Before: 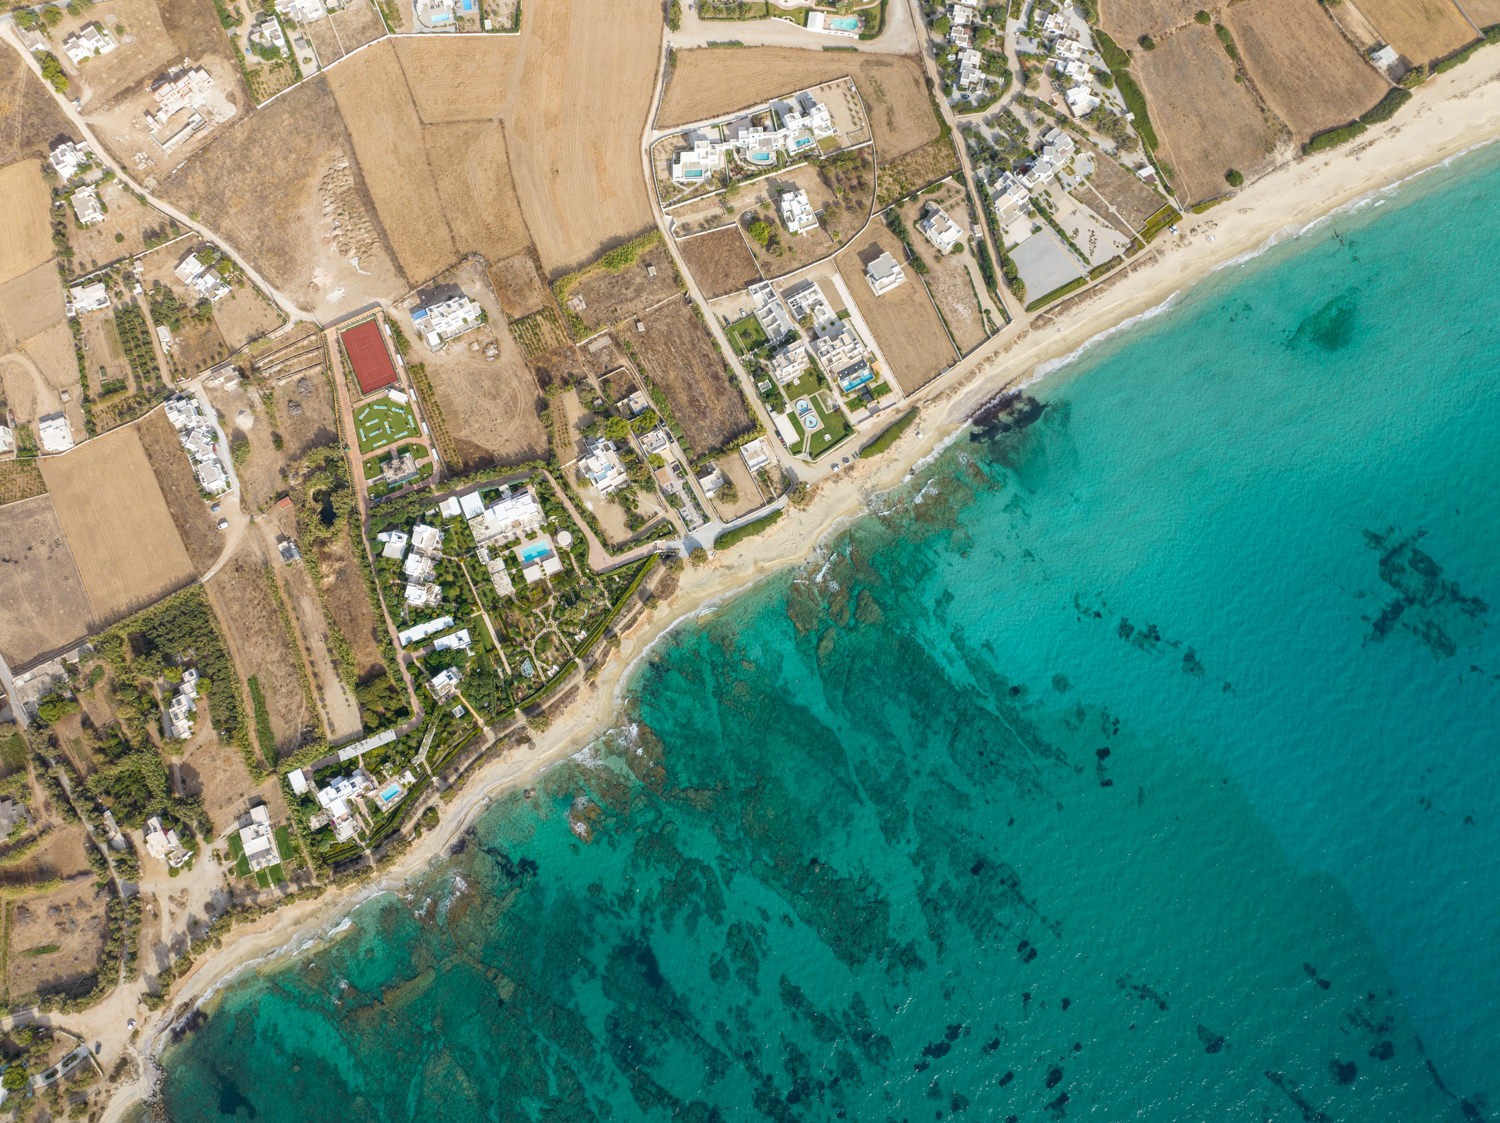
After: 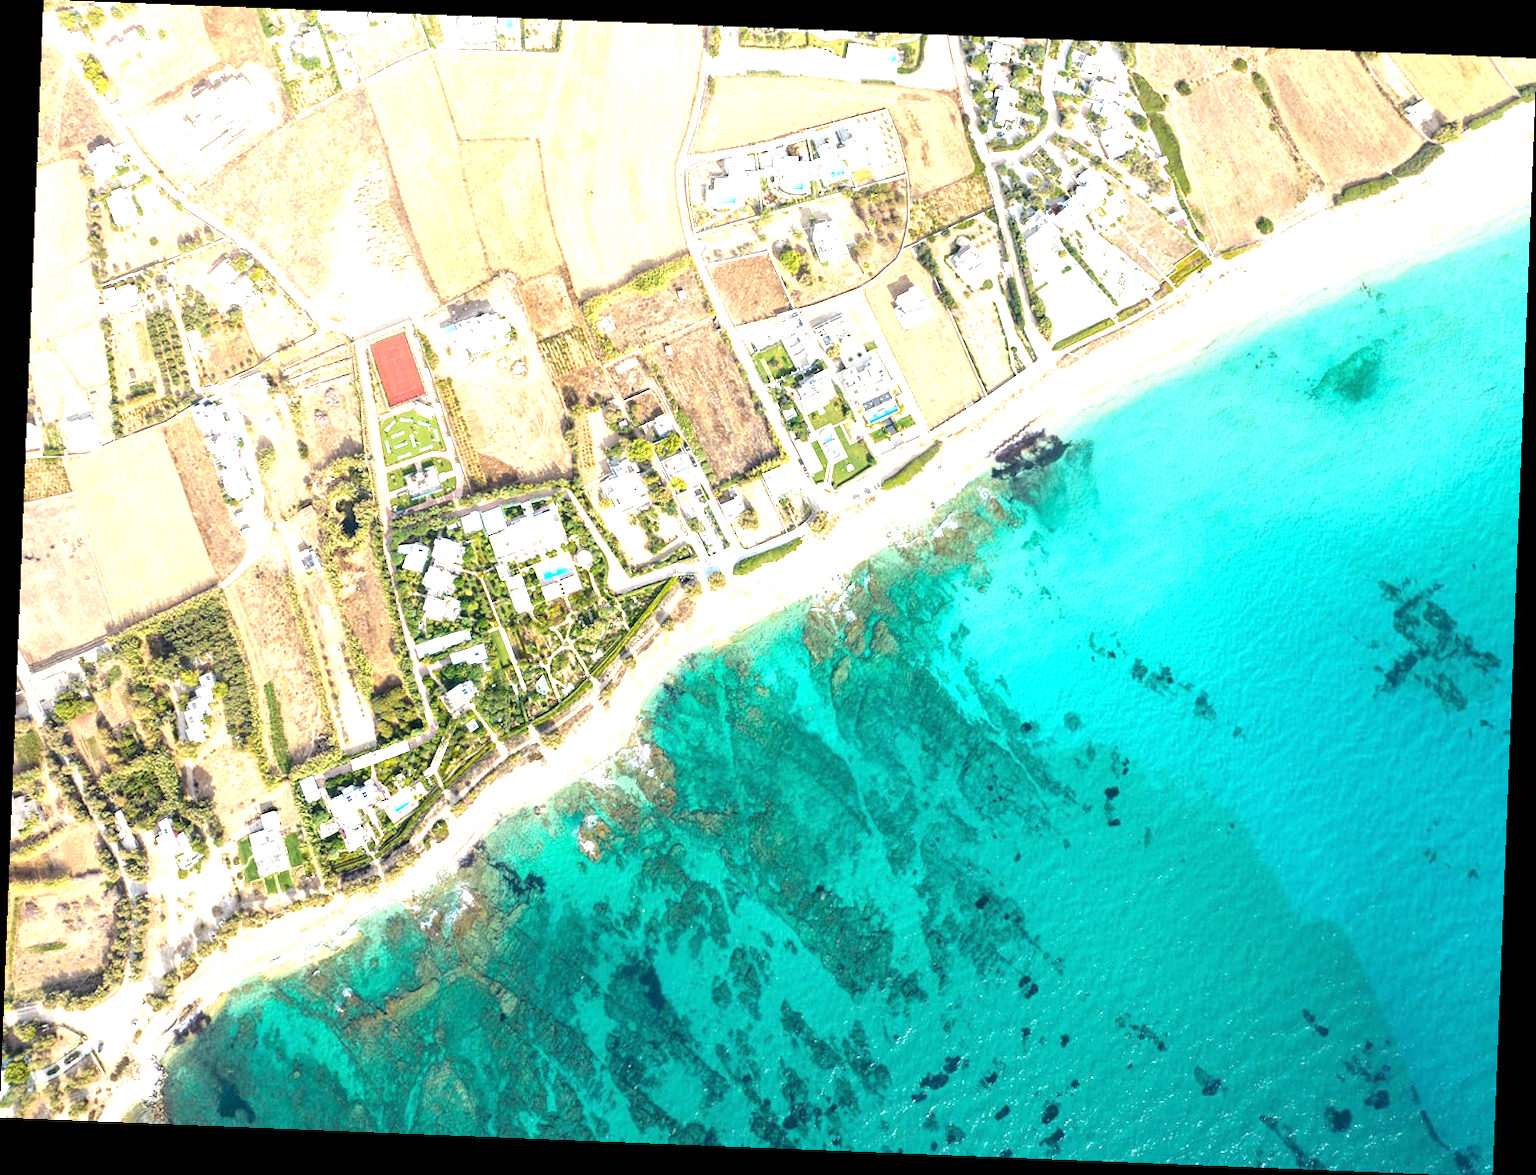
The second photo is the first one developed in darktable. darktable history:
exposure: black level correction 0, exposure 1.3 EV, compensate exposure bias true, compensate highlight preservation false
rotate and perspective: rotation 2.27°, automatic cropping off
tone equalizer: -8 EV -0.417 EV, -7 EV -0.389 EV, -6 EV -0.333 EV, -5 EV -0.222 EV, -3 EV 0.222 EV, -2 EV 0.333 EV, -1 EV 0.389 EV, +0 EV 0.417 EV, edges refinement/feathering 500, mask exposure compensation -1.57 EV, preserve details no
